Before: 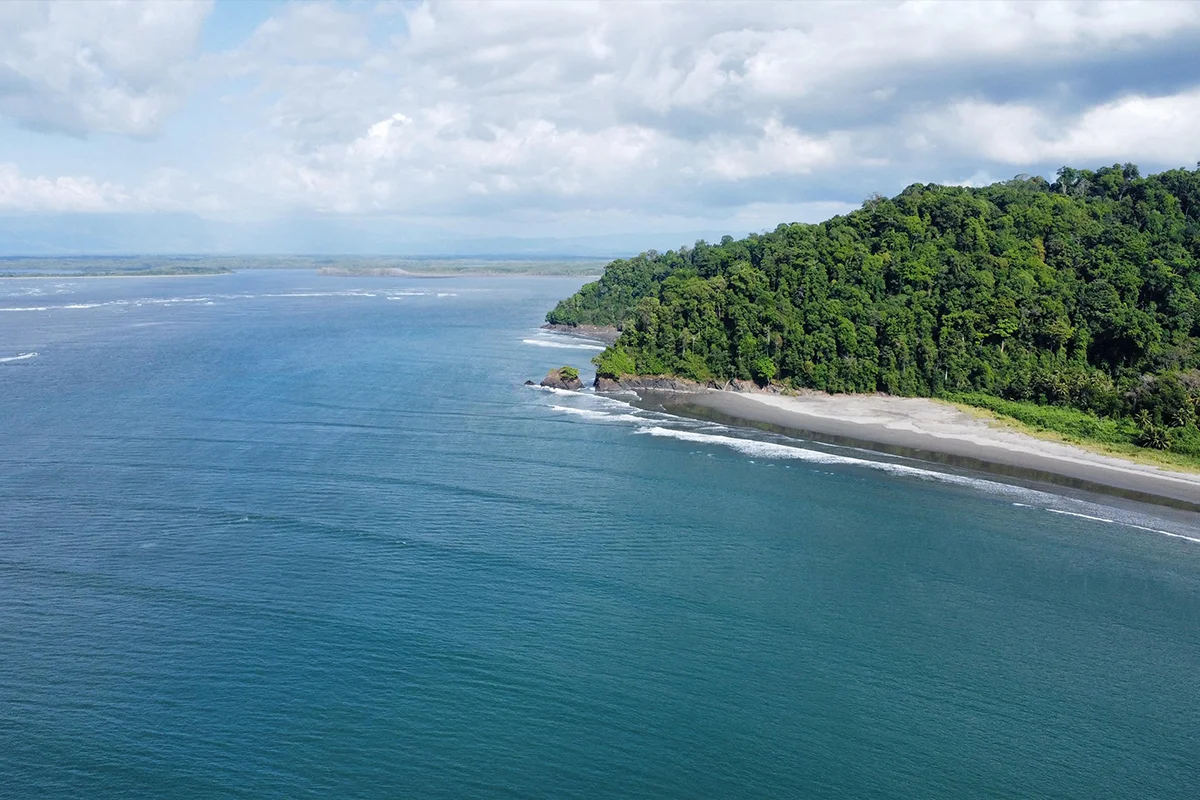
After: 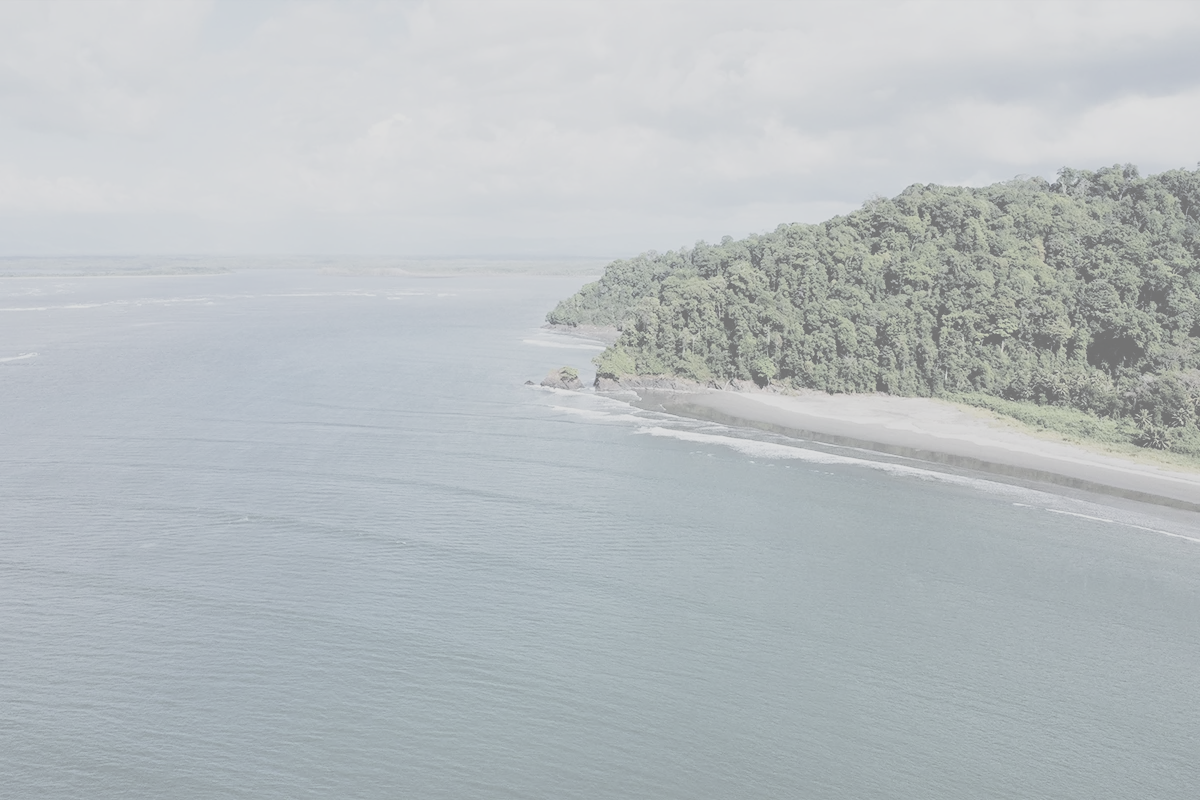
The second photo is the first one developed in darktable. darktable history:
filmic rgb: black relative exposure -7.65 EV, white relative exposure 4.56 EV, hardness 3.61
contrast brightness saturation: contrast -0.32, brightness 0.75, saturation -0.78
